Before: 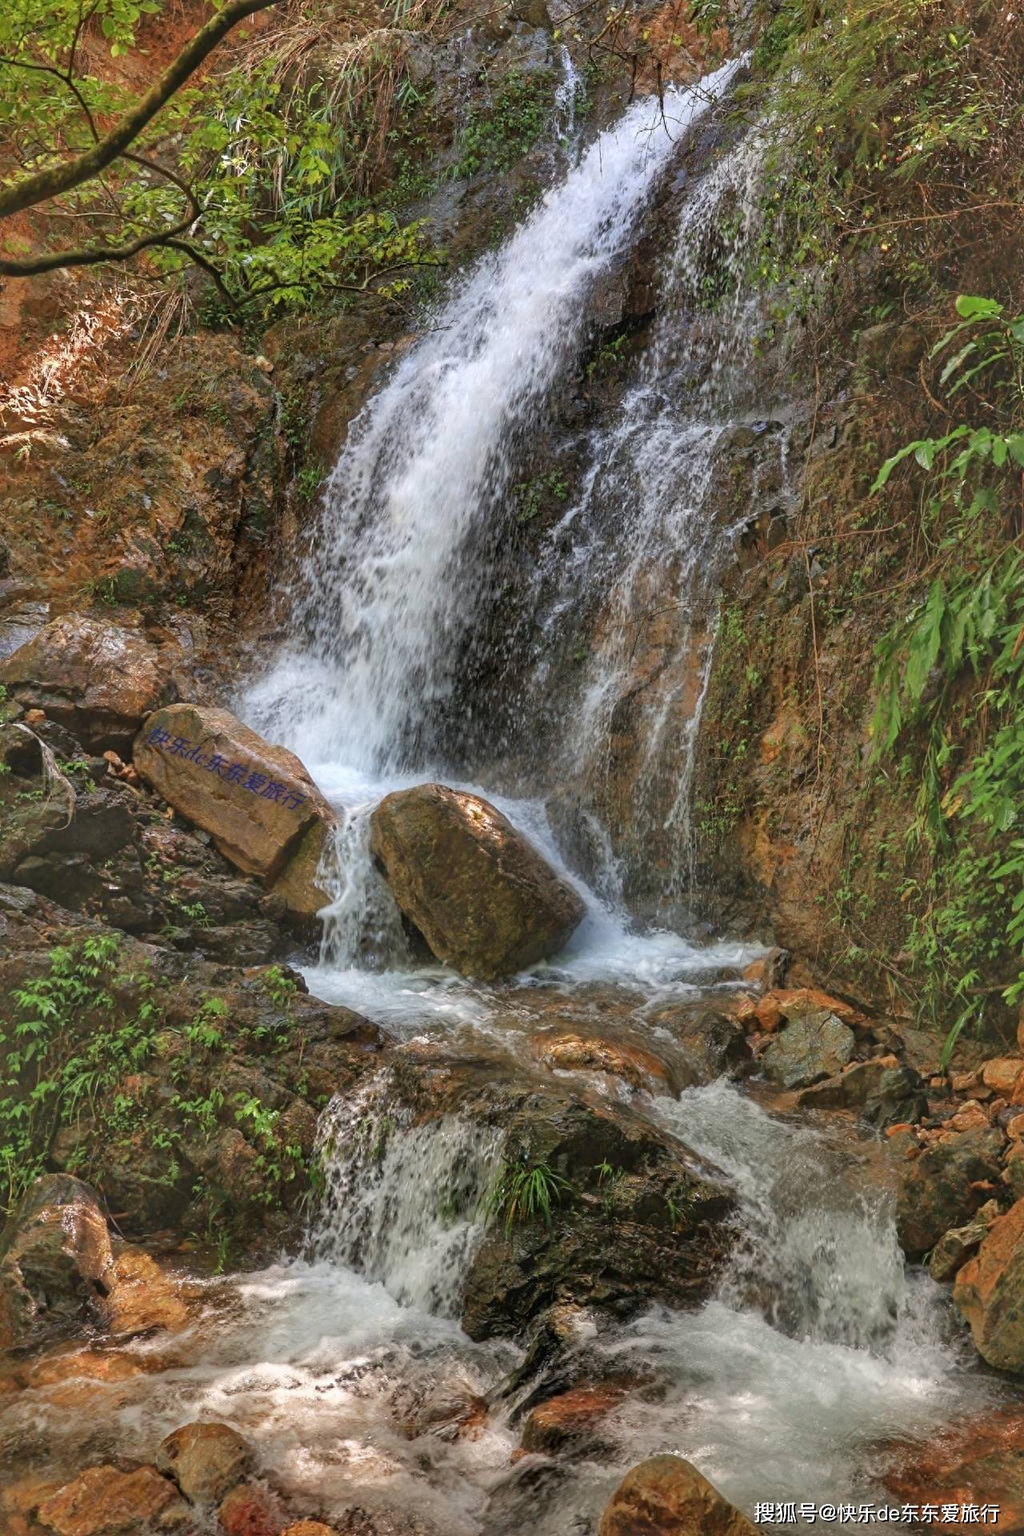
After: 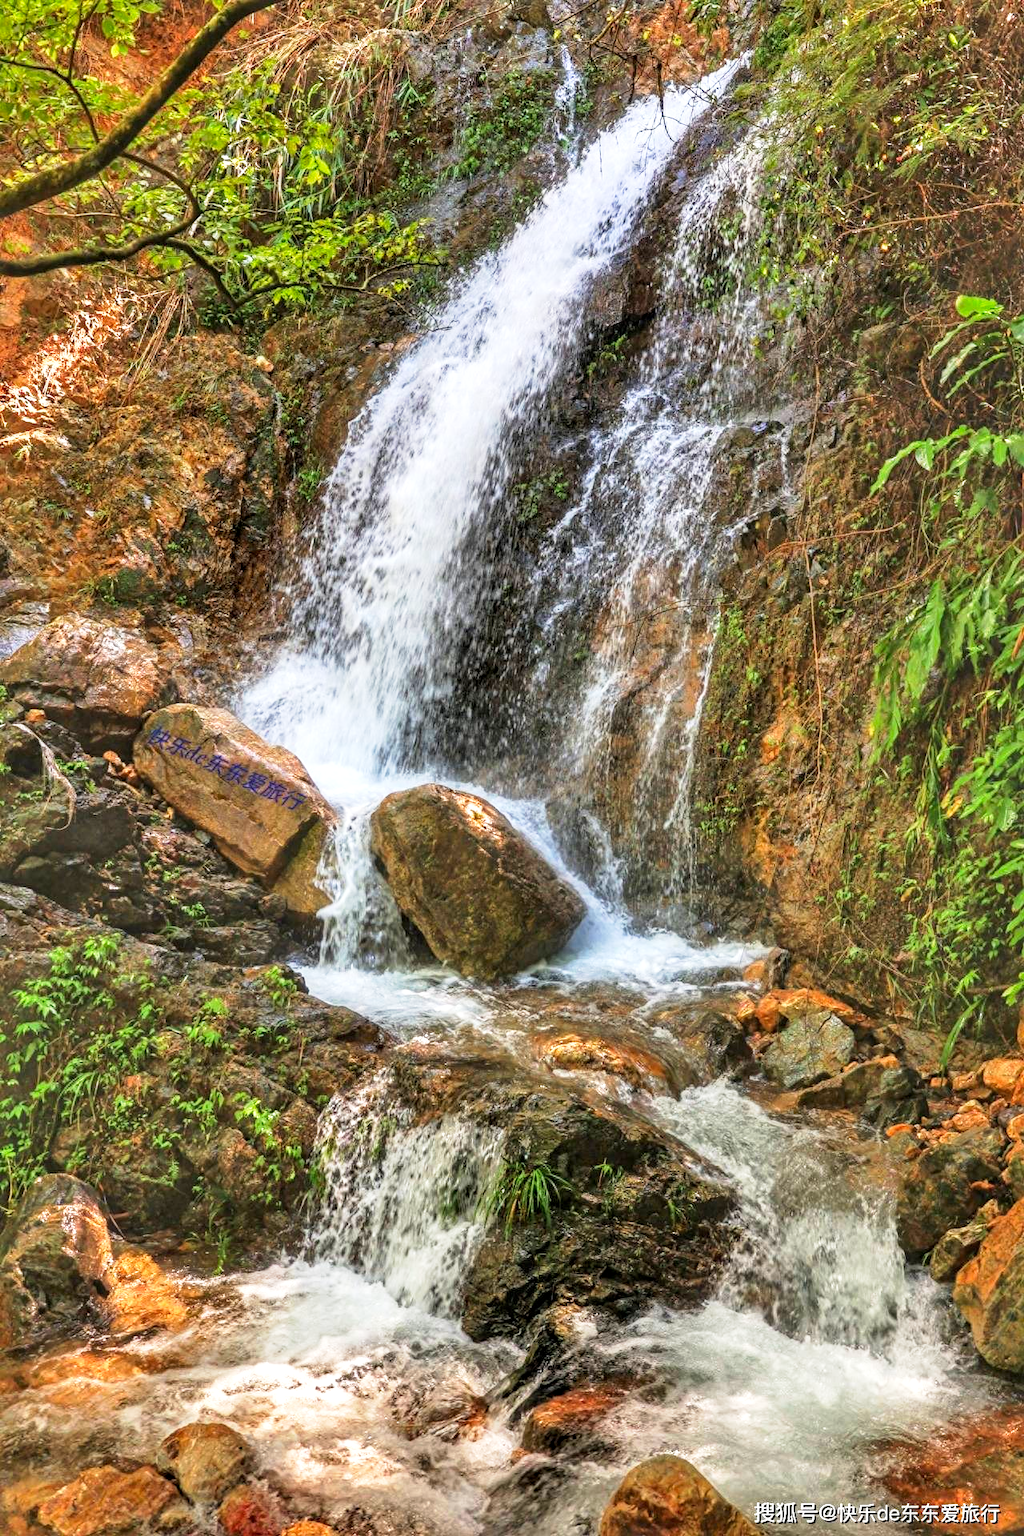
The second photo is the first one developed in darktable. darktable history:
base curve: curves: ch0 [(0, 0) (0.005, 0.002) (0.193, 0.295) (0.399, 0.664) (0.75, 0.928) (1, 1)], preserve colors none
local contrast: on, module defaults
contrast brightness saturation: contrast 0.071, brightness 0.079, saturation 0.181
